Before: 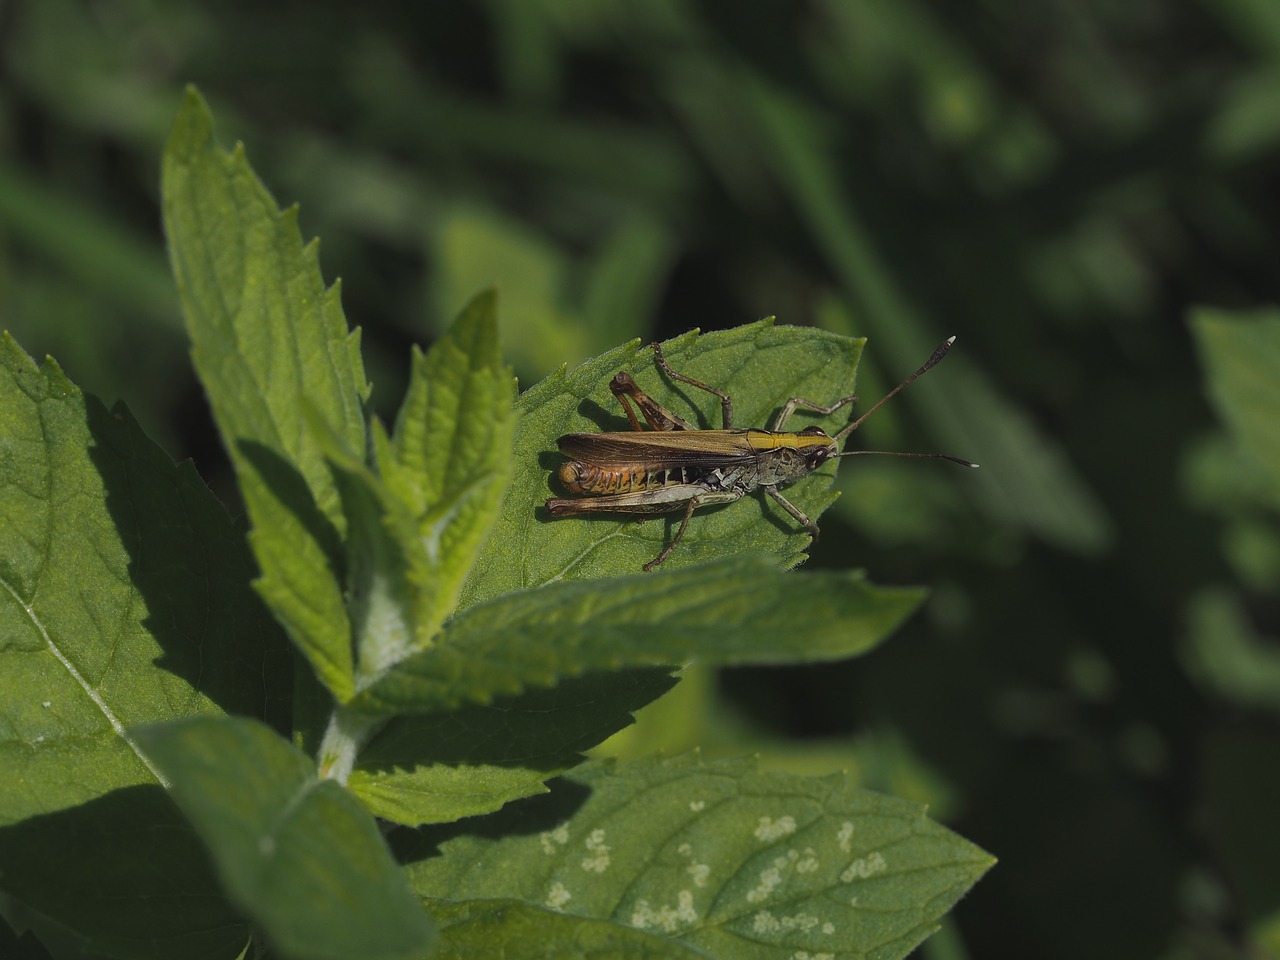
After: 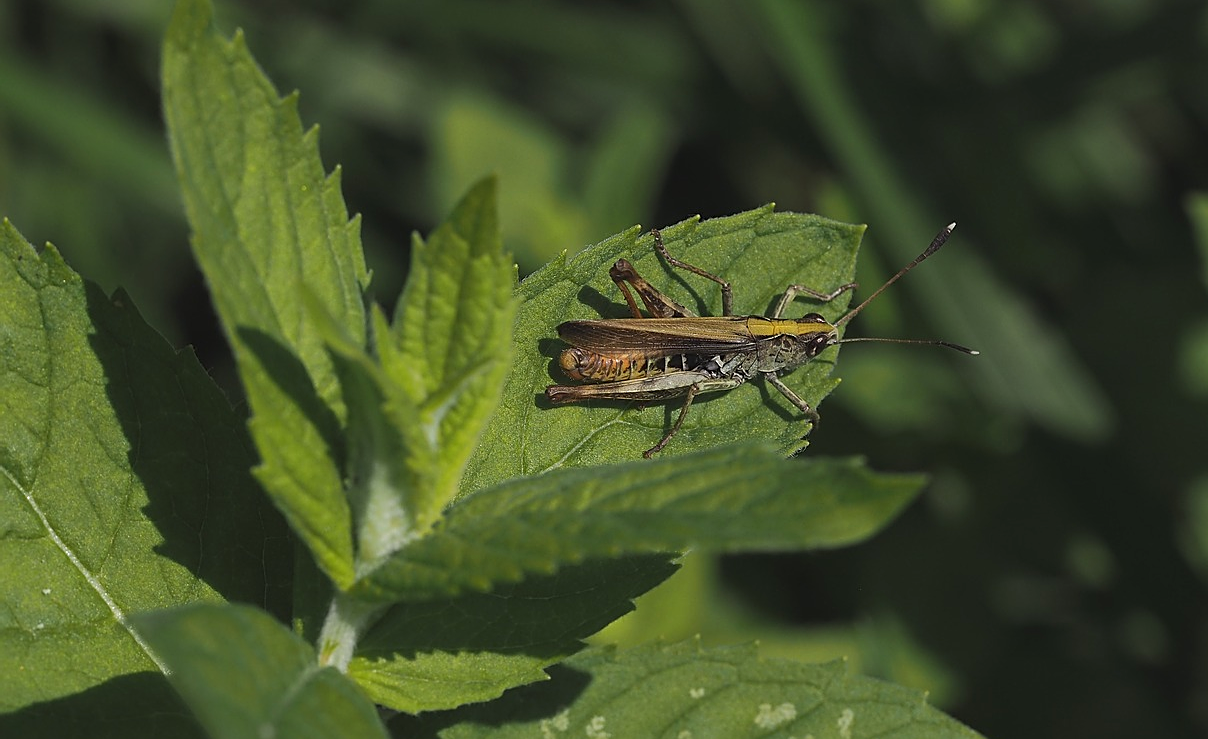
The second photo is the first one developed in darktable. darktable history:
exposure: exposure 0.298 EV, compensate exposure bias true, compensate highlight preservation false
sharpen: on, module defaults
crop and rotate: angle 0.027°, top 11.841%, right 5.49%, bottom 11.039%
